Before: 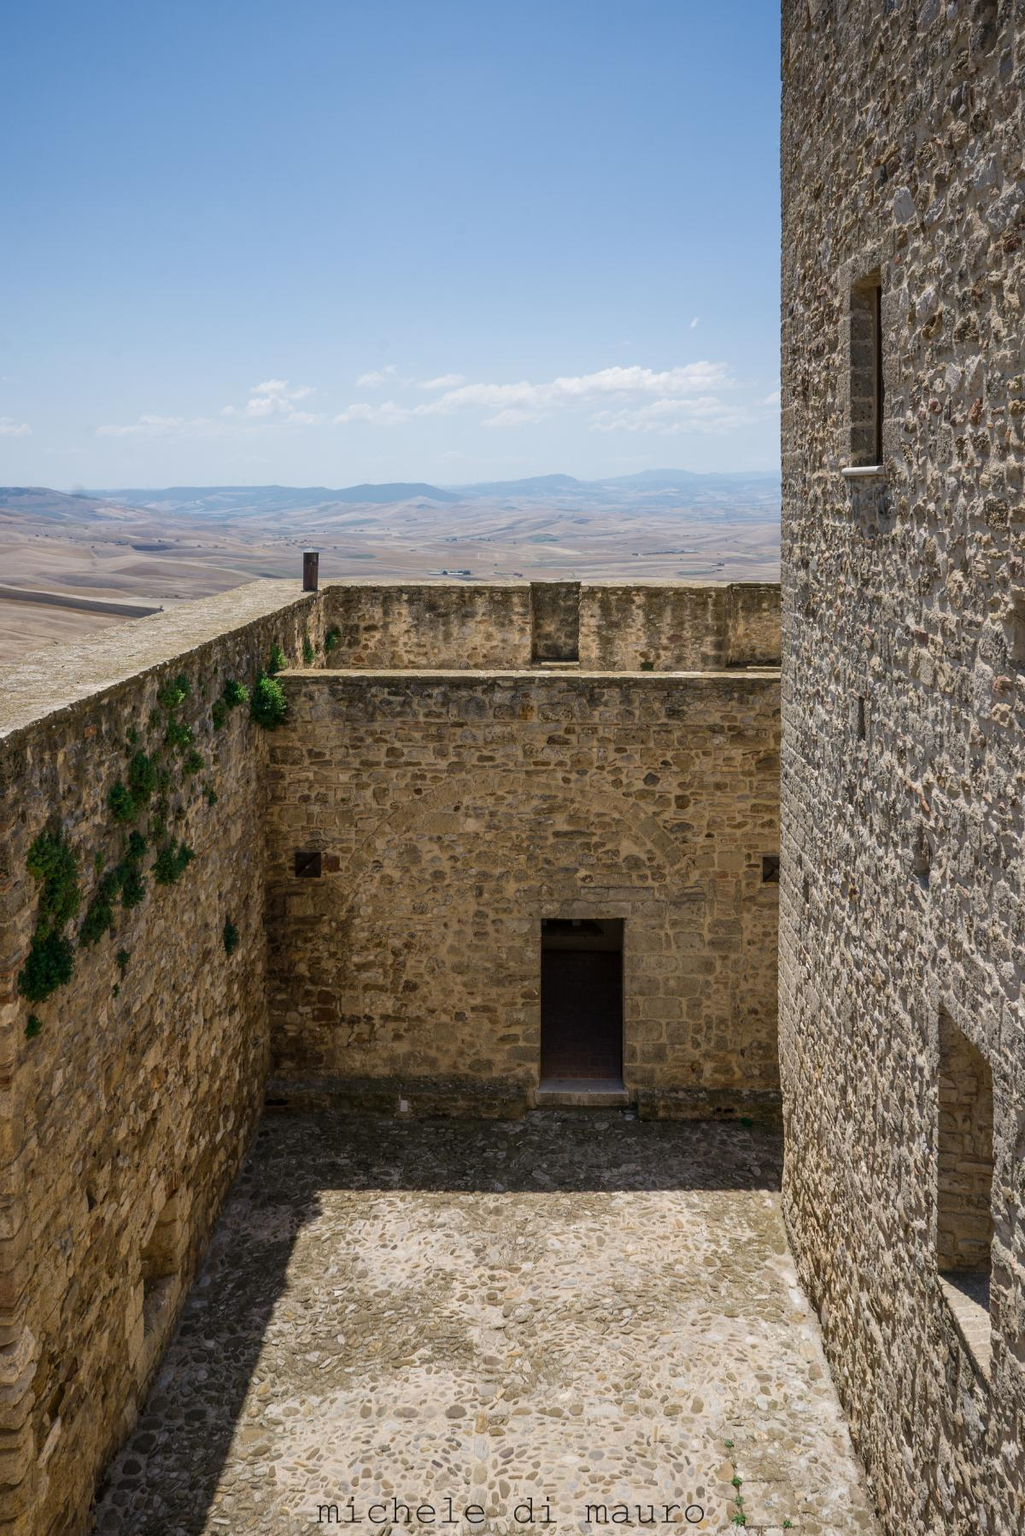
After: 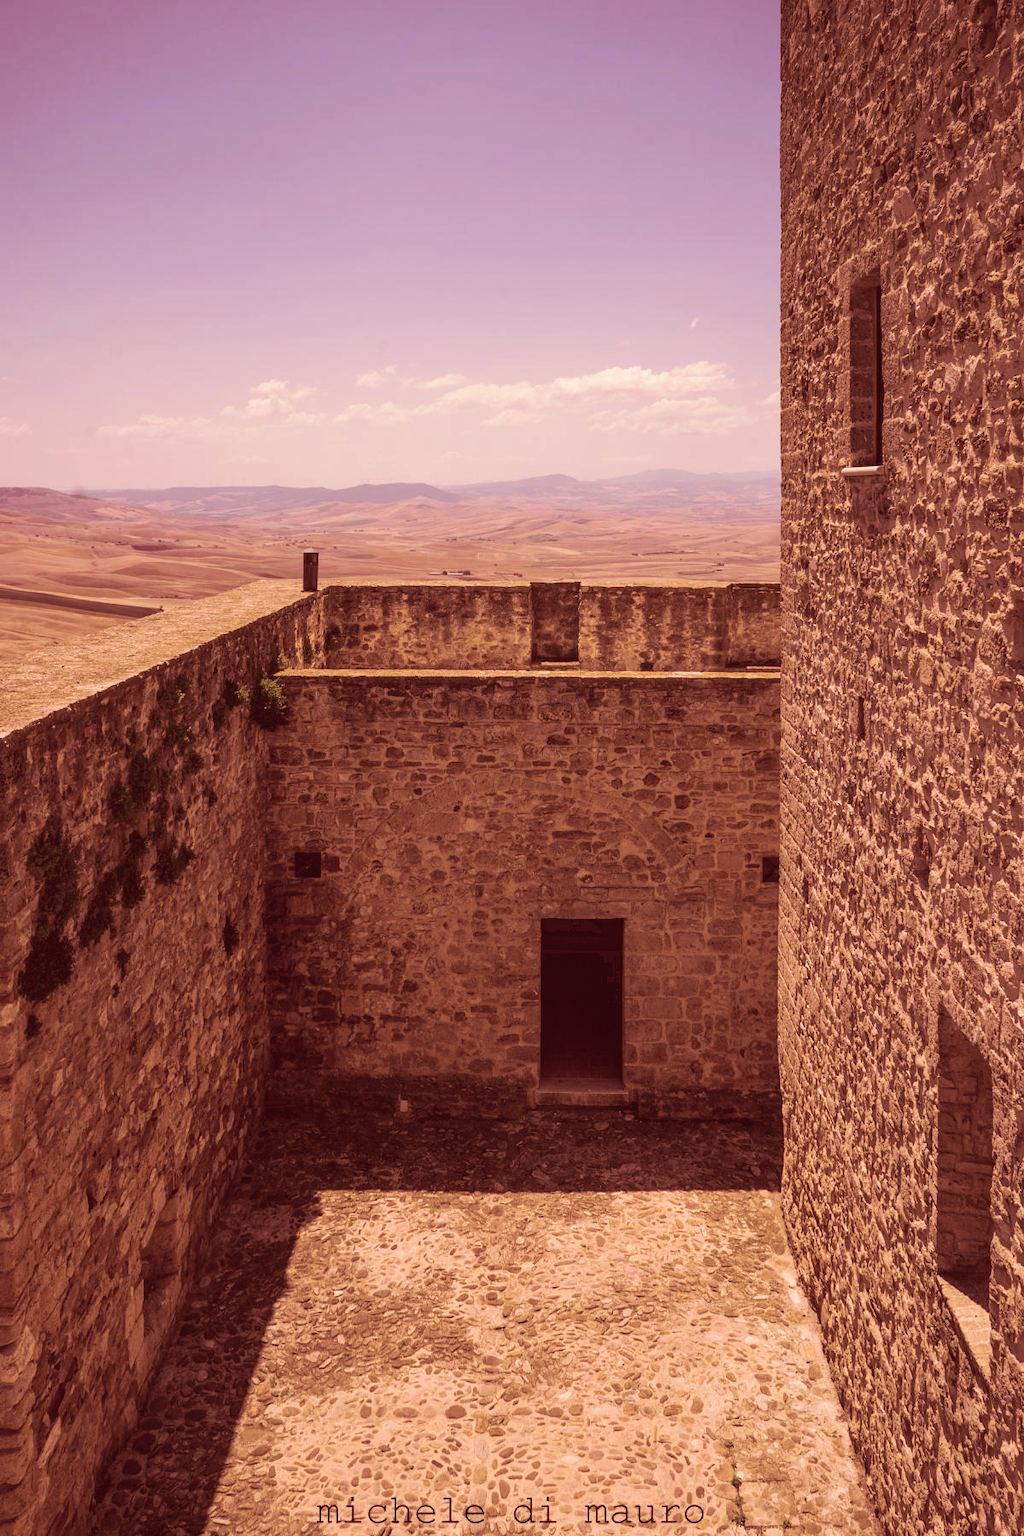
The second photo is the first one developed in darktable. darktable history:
split-toning: on, module defaults
color correction: highlights a* 9.03, highlights b* 8.71, shadows a* 40, shadows b* 40, saturation 0.8
velvia: strength 56%
